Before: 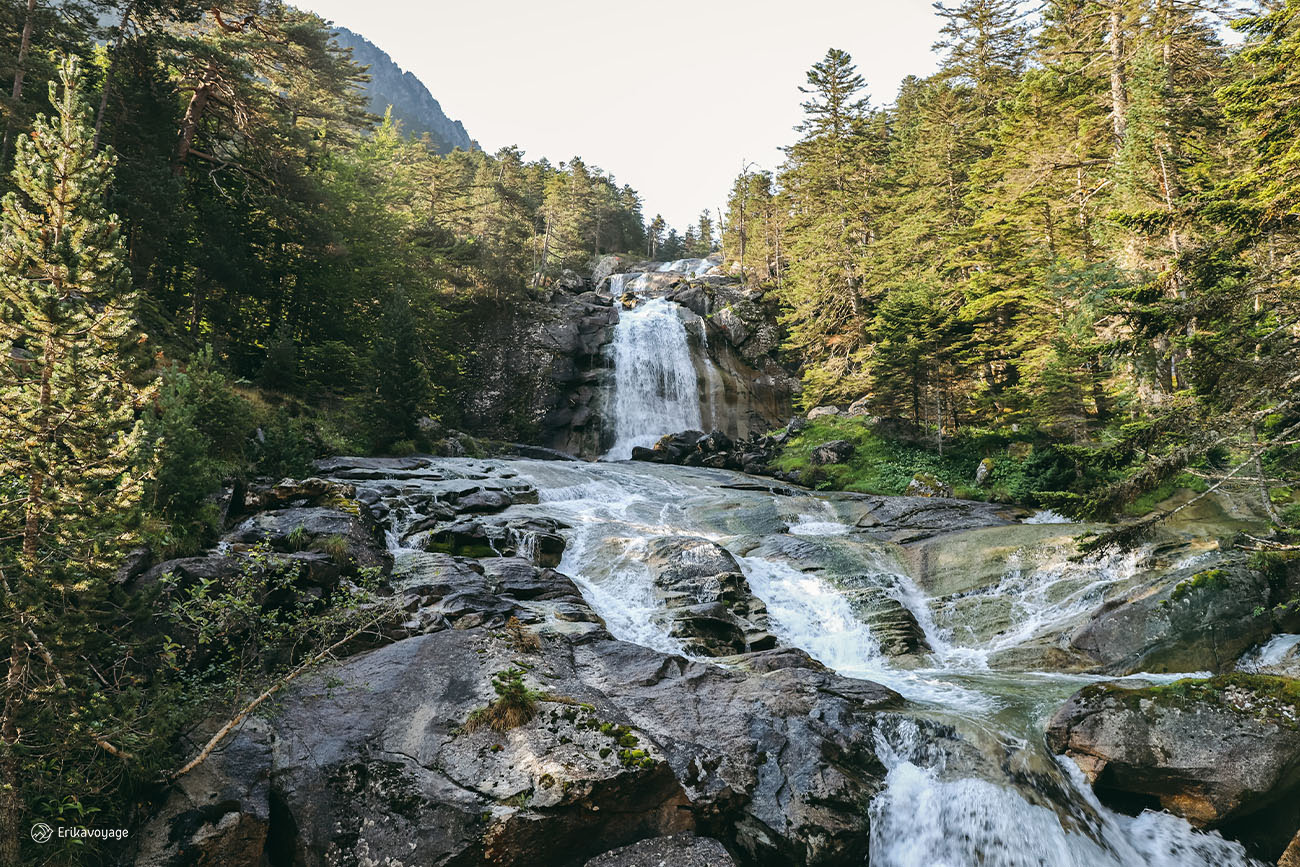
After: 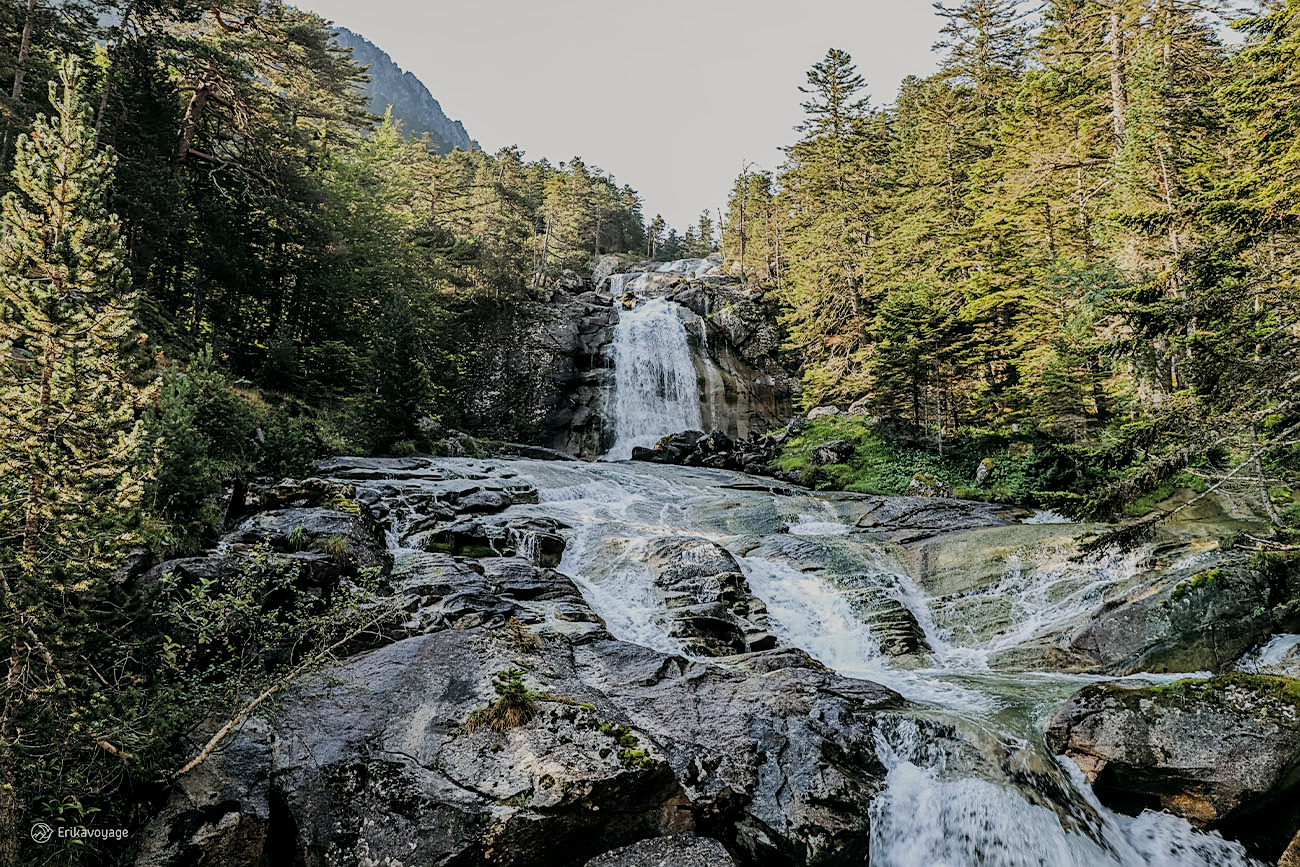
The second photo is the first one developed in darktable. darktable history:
sharpen: on, module defaults
filmic rgb: black relative exposure -7.19 EV, white relative exposure 5.37 EV, hardness 3.02
local contrast: on, module defaults
